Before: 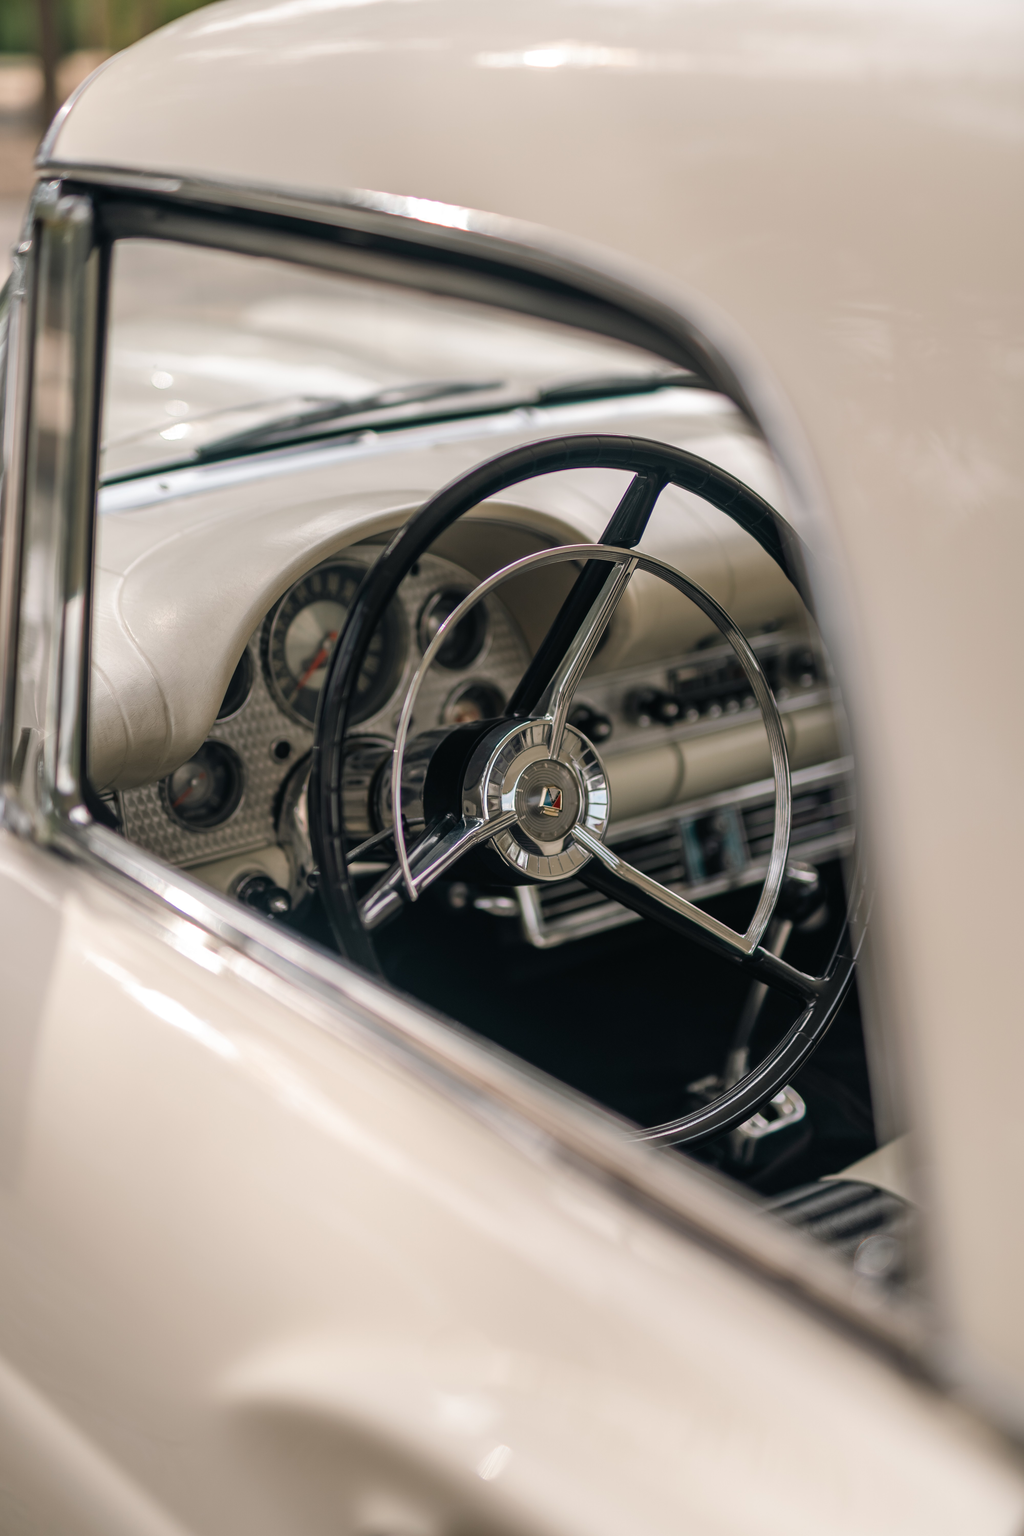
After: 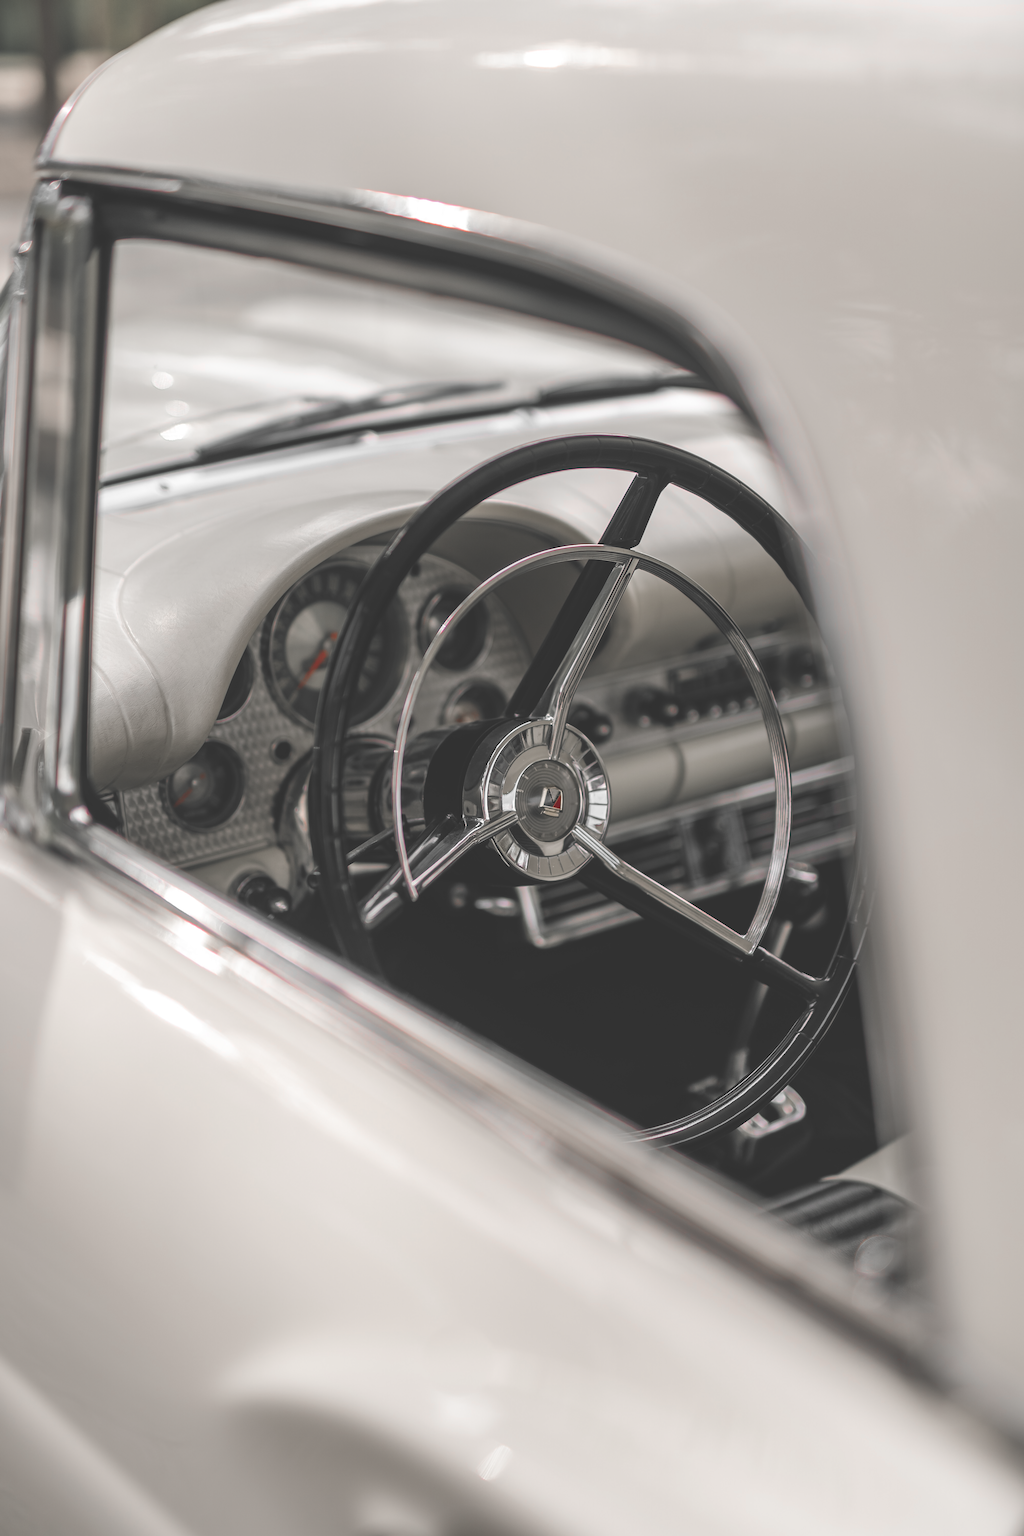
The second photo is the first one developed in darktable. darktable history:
sharpen: amount 0.207
color zones: curves: ch1 [(0, 0.831) (0.08, 0.771) (0.157, 0.268) (0.241, 0.207) (0.562, -0.005) (0.714, -0.013) (0.876, 0.01) (1, 0.831)]
exposure: black level correction -0.029, compensate highlight preservation false
